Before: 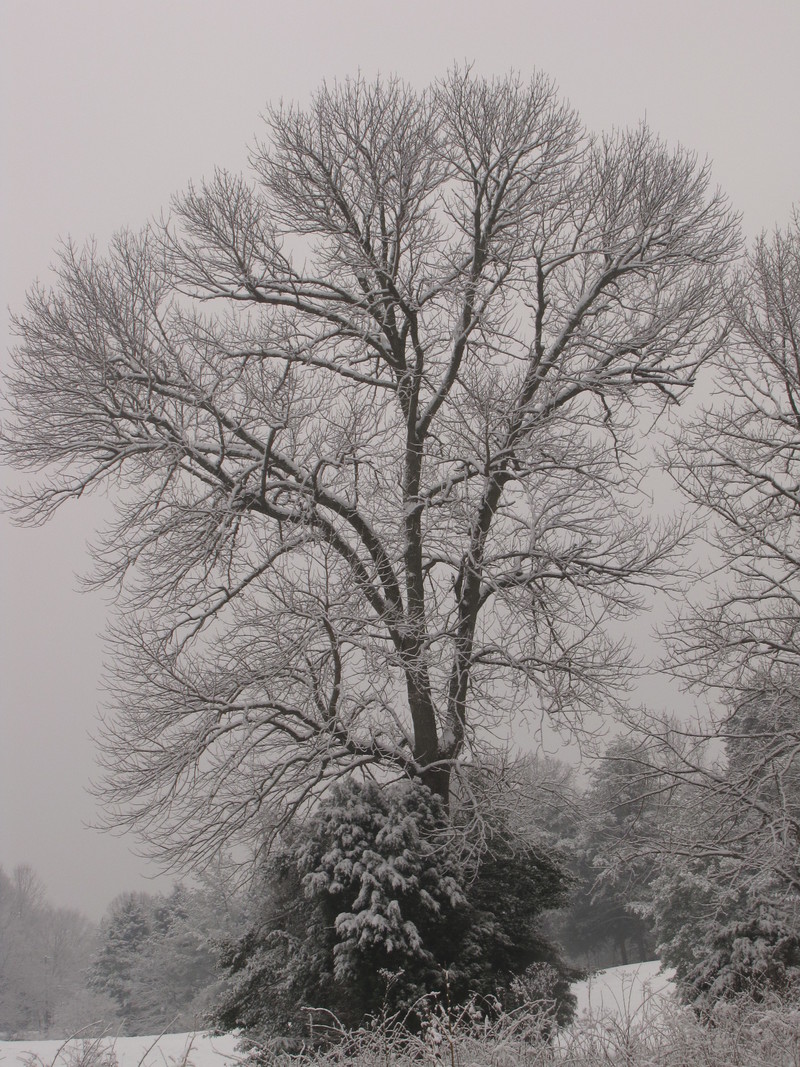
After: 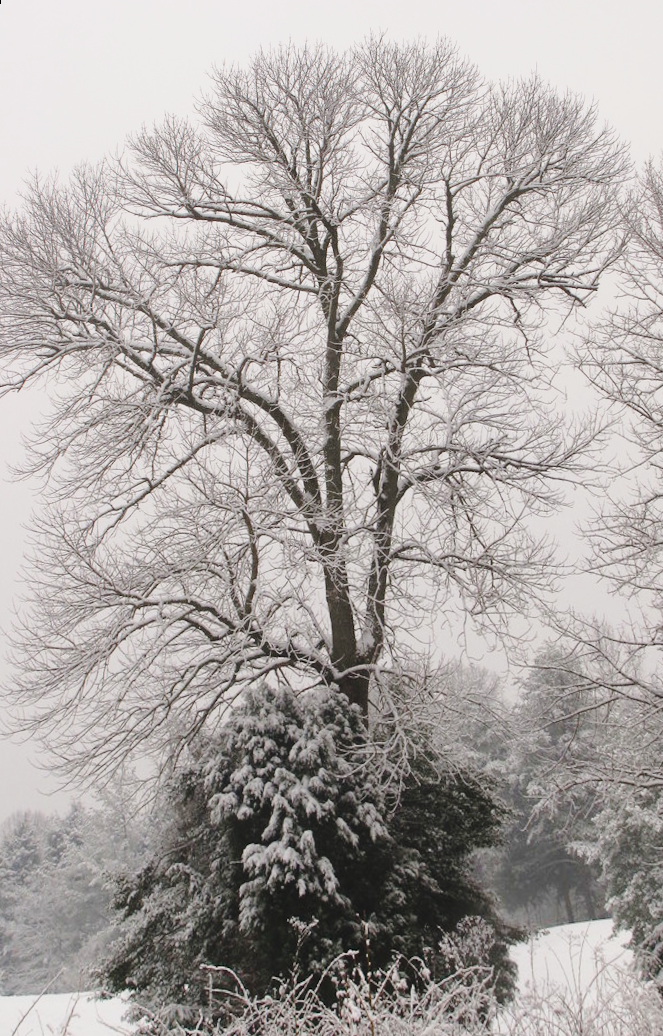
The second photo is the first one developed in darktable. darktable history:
white balance: emerald 1
base curve: curves: ch0 [(0, 0) (0.028, 0.03) (0.121, 0.232) (0.46, 0.748) (0.859, 0.968) (1, 1)], preserve colors none
rotate and perspective: rotation 0.72°, lens shift (vertical) -0.352, lens shift (horizontal) -0.051, crop left 0.152, crop right 0.859, crop top 0.019, crop bottom 0.964
